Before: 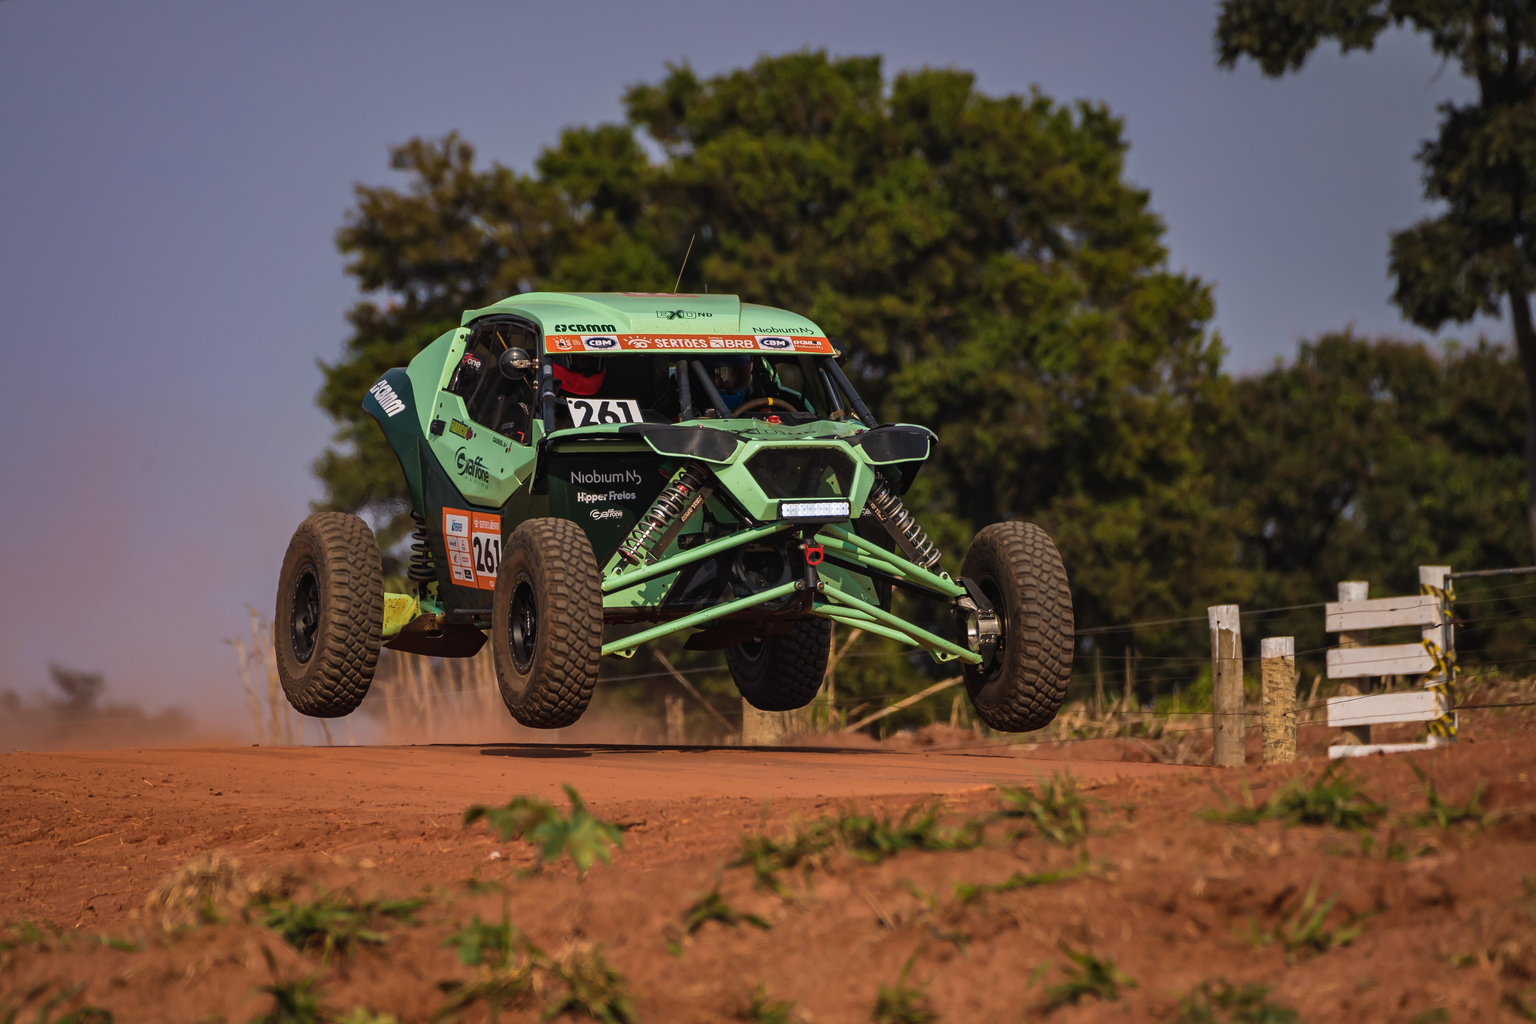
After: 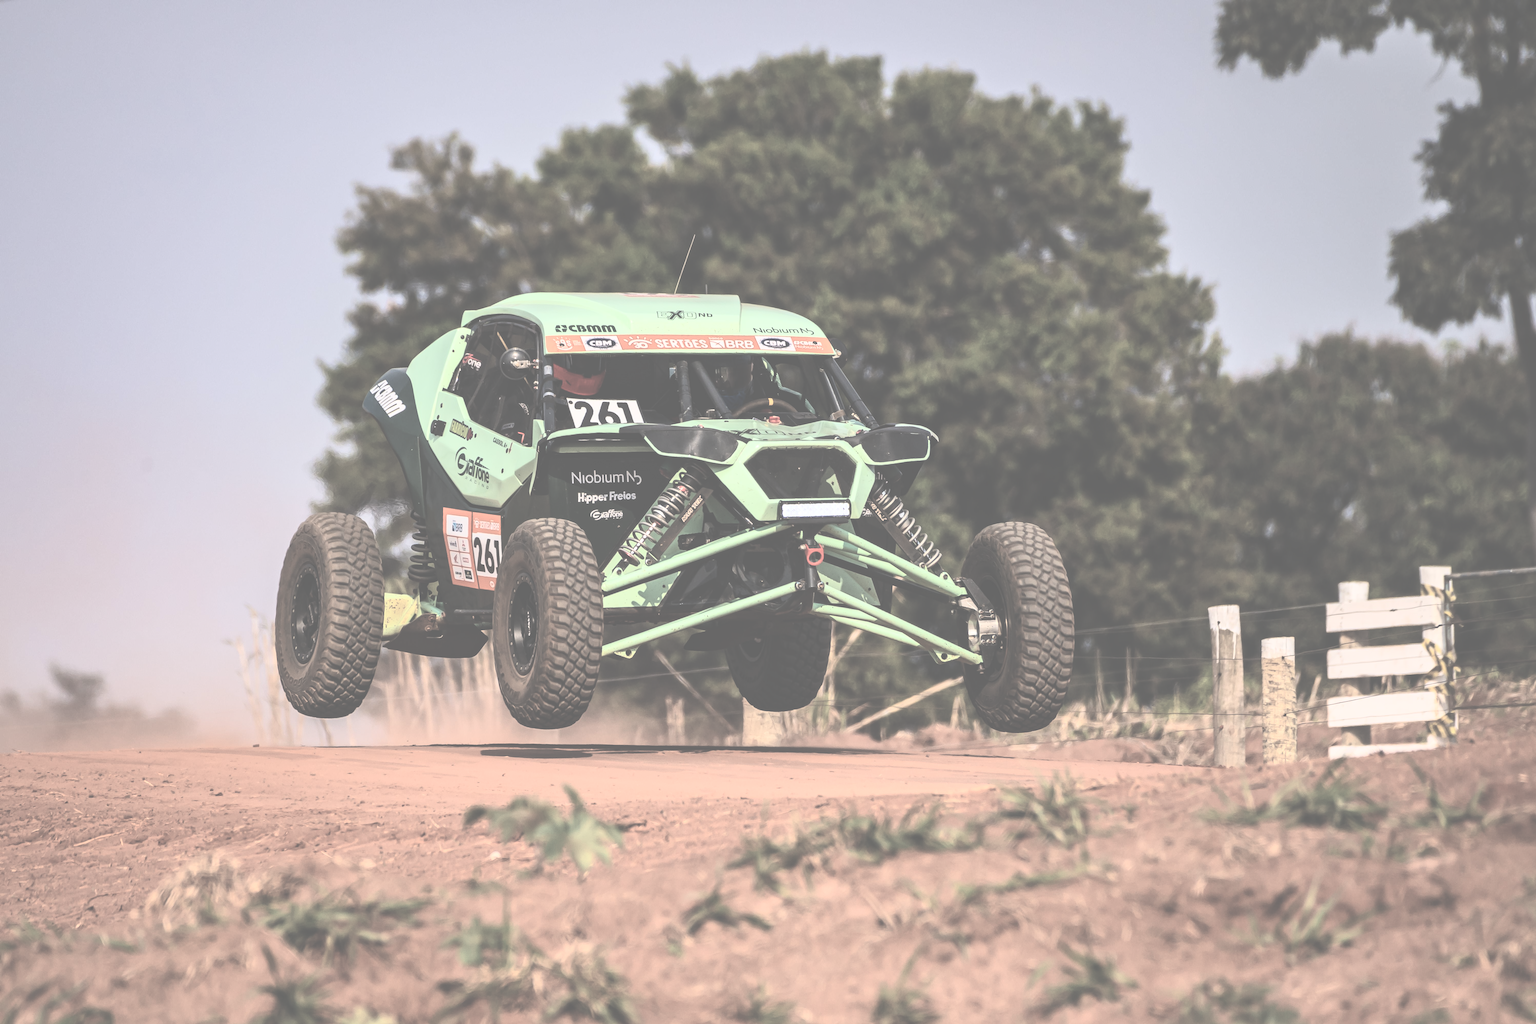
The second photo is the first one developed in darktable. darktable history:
contrast brightness saturation: contrast 0.57, brightness 0.57, saturation -0.34
exposure: black level correction -0.087, compensate highlight preservation false
